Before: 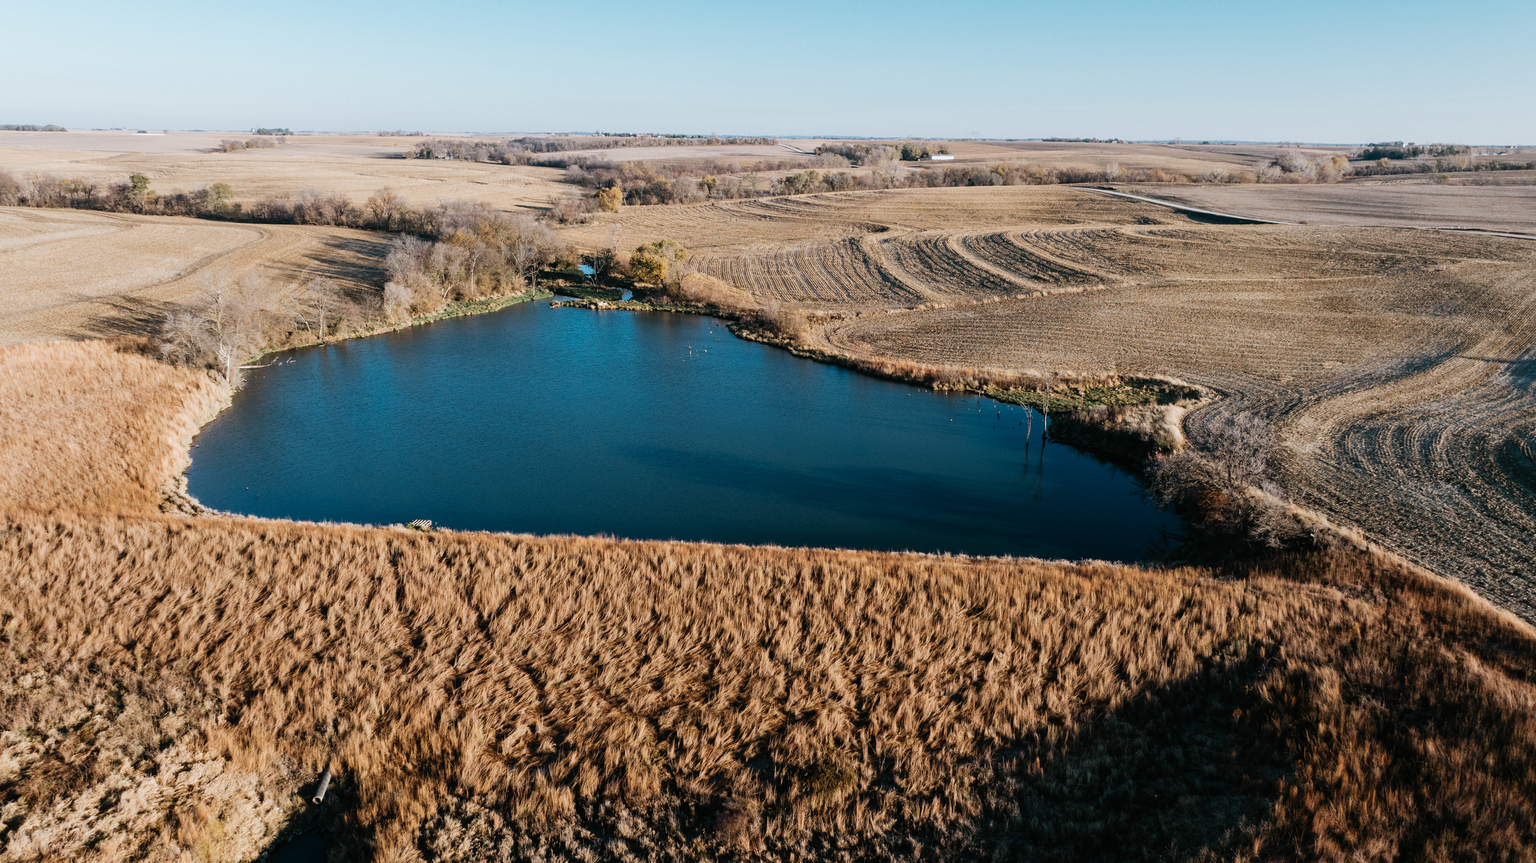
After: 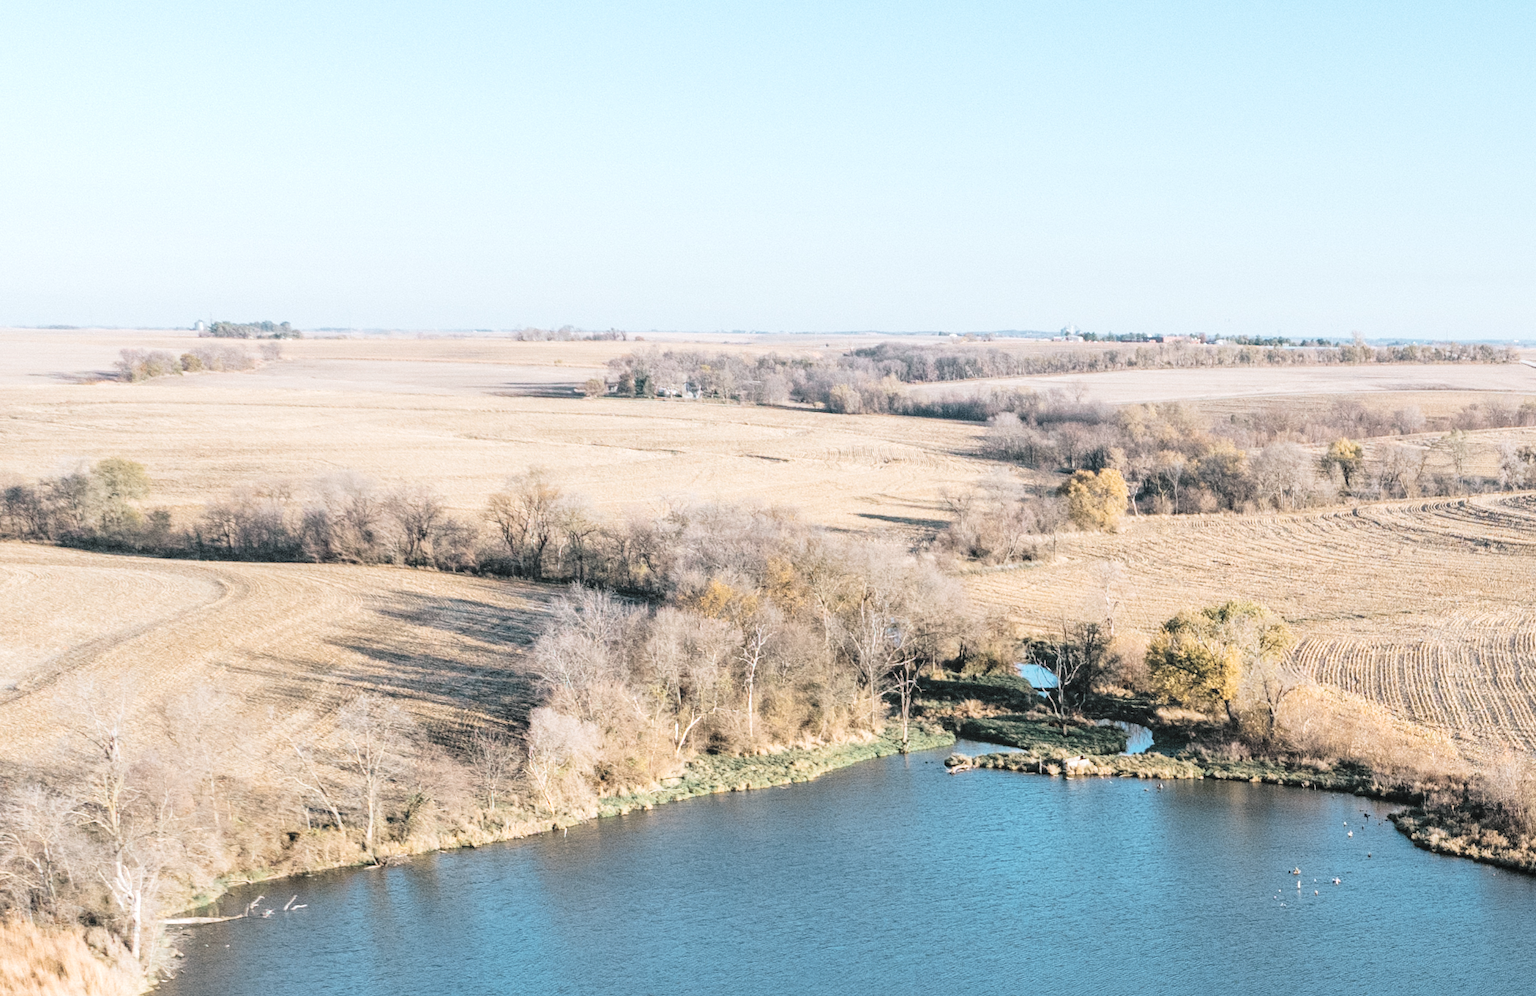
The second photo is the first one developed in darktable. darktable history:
local contrast: detail 117%
contrast brightness saturation: brightness 0.185, saturation -0.501
shadows and highlights: shadows 25.12, highlights -25.8
tone curve: curves: ch0 [(0, 0.021) (0.049, 0.044) (0.152, 0.14) (0.328, 0.377) (0.473, 0.543) (0.641, 0.705) (0.868, 0.887) (1, 0.969)]; ch1 [(0, 0) (0.302, 0.331) (0.427, 0.433) (0.472, 0.47) (0.502, 0.503) (0.522, 0.526) (0.564, 0.591) (0.602, 0.632) (0.677, 0.701) (0.859, 0.885) (1, 1)]; ch2 [(0, 0) (0.33, 0.301) (0.447, 0.44) (0.487, 0.496) (0.502, 0.516) (0.535, 0.554) (0.565, 0.598) (0.618, 0.629) (1, 1)], color space Lab, linked channels, preserve colors none
color balance rgb: shadows lift › chroma 2.01%, shadows lift › hue 249.63°, perceptual saturation grading › global saturation 30.793%, global vibrance 20%
crop and rotate: left 11.306%, top 0.092%, right 48.88%, bottom 53.958%
exposure: exposure 0.203 EV, compensate exposure bias true, compensate highlight preservation false
